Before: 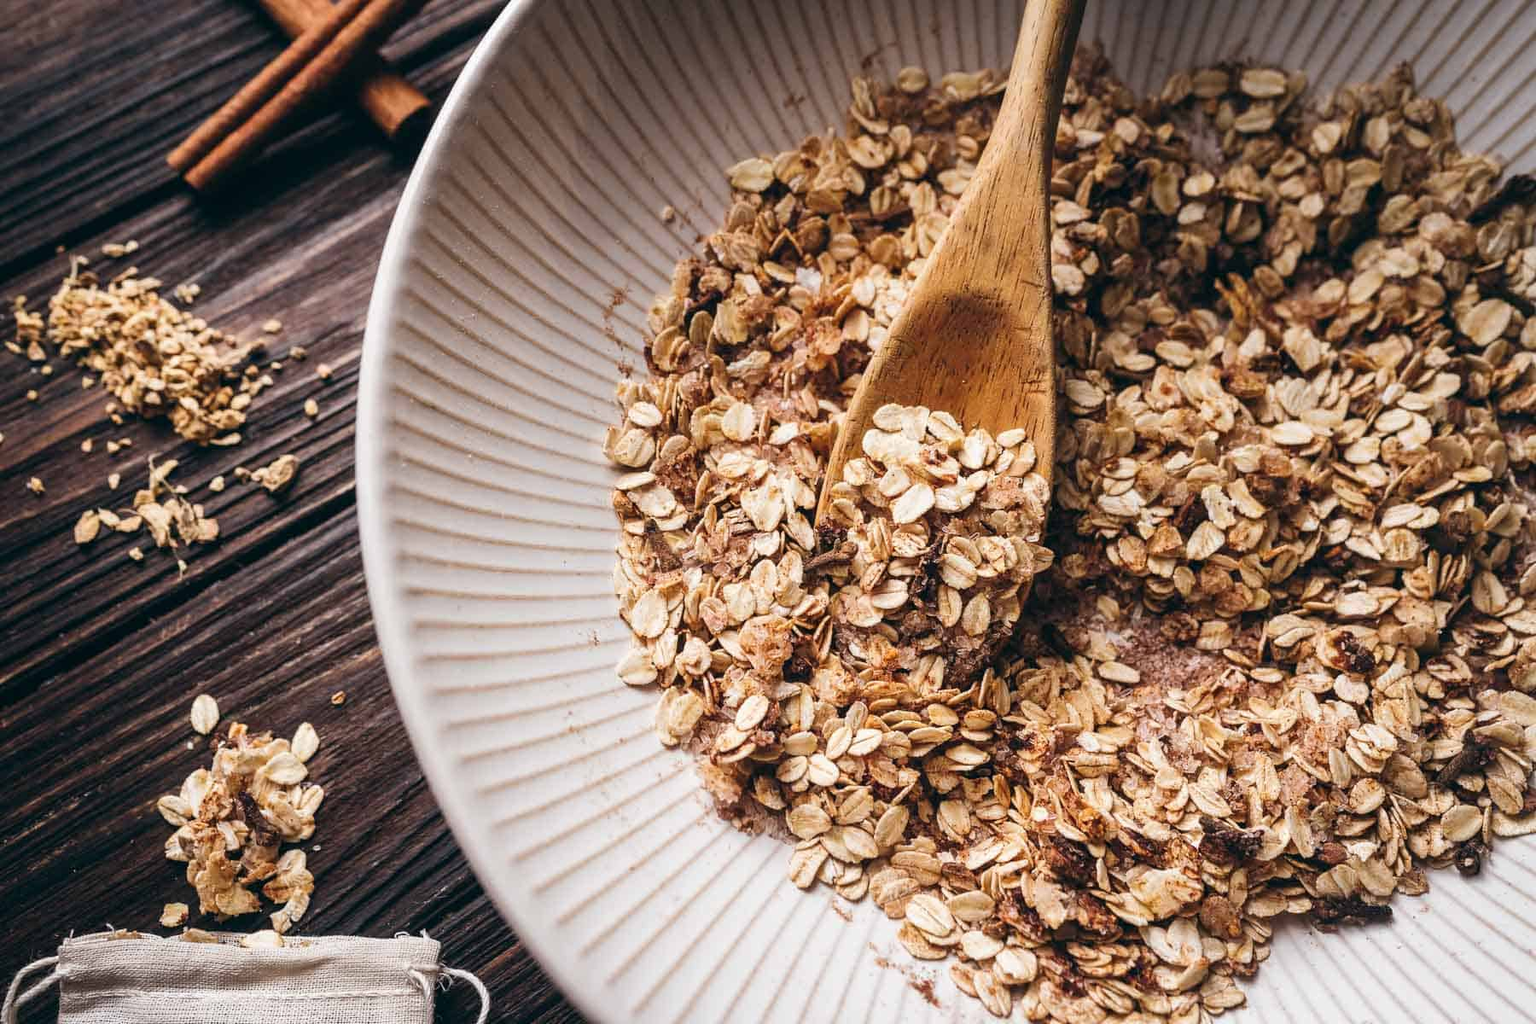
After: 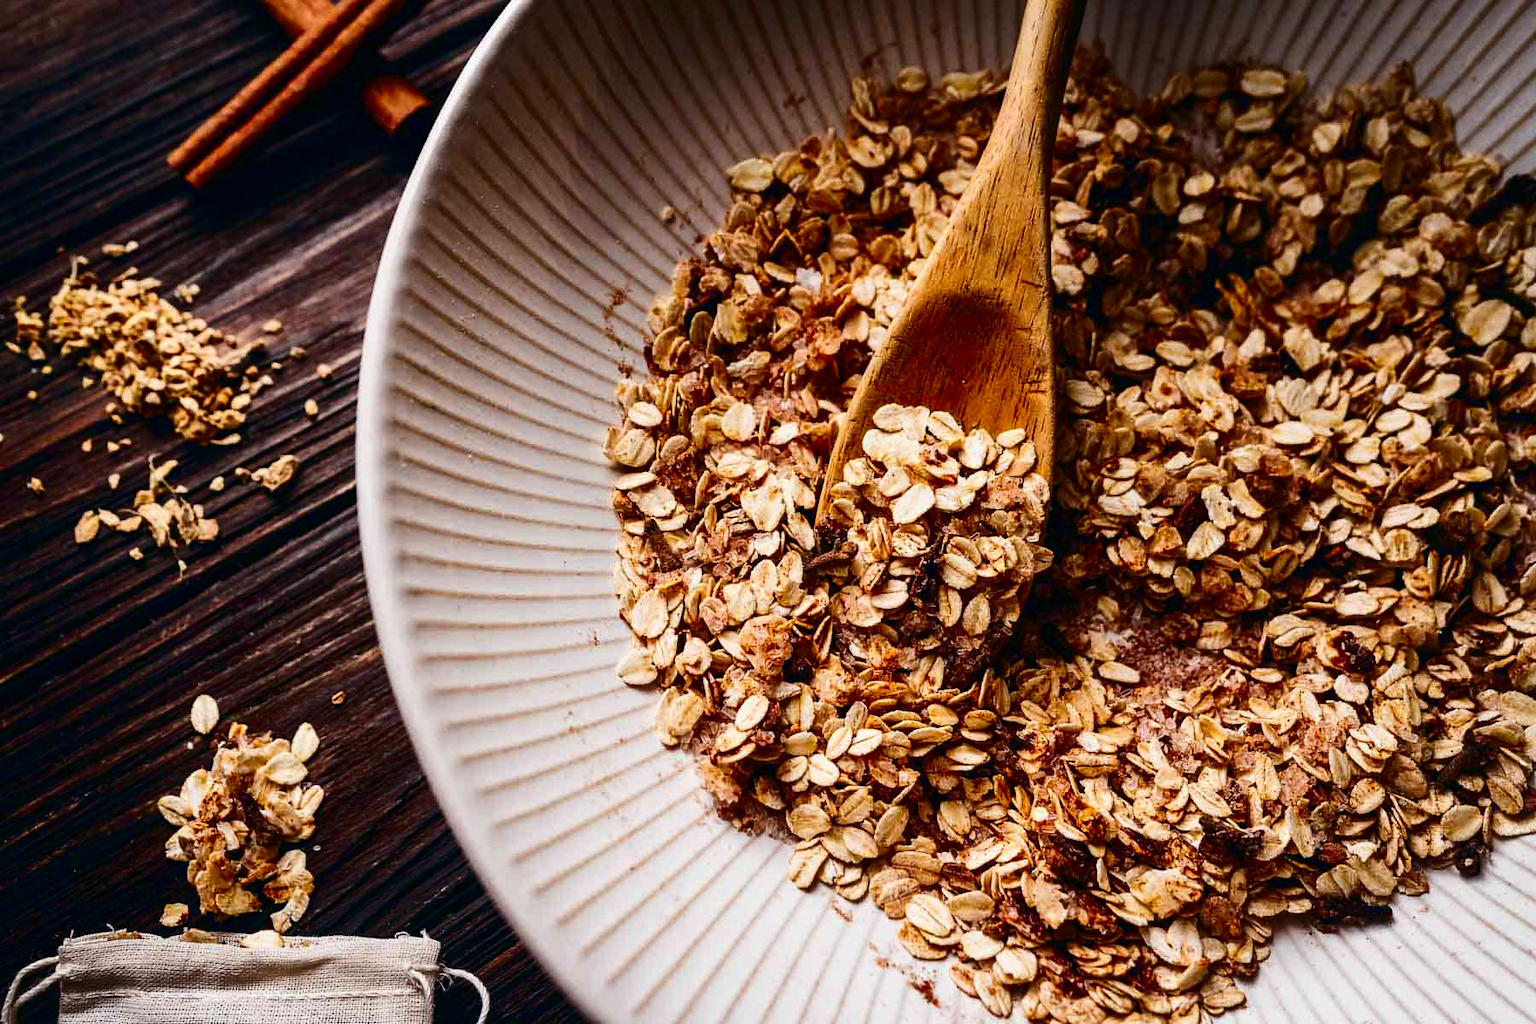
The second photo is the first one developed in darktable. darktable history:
contrast brightness saturation: contrast 0.19, brightness -0.24, saturation 0.11
color zones: curves: ch0 [(0, 0.613) (0.01, 0.613) (0.245, 0.448) (0.498, 0.529) (0.642, 0.665) (0.879, 0.777) (0.99, 0.613)]; ch1 [(0, 0) (0.143, 0) (0.286, 0) (0.429, 0) (0.571, 0) (0.714, 0) (0.857, 0)], mix -131.09%
exposure: exposure -0.041 EV, compensate highlight preservation false
